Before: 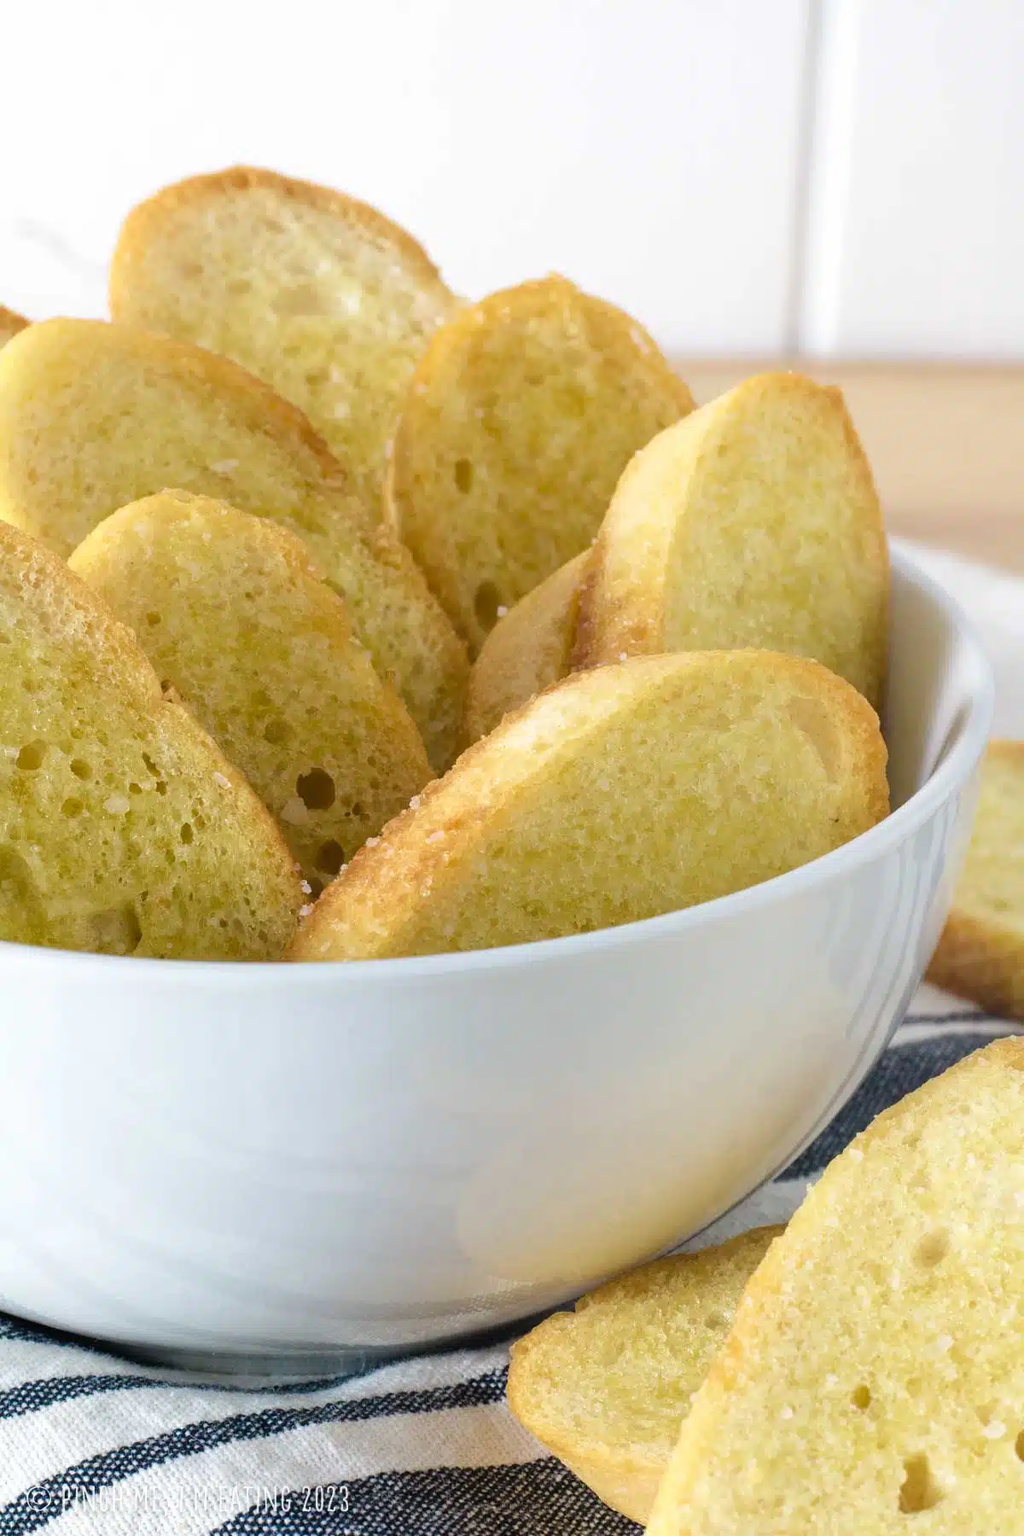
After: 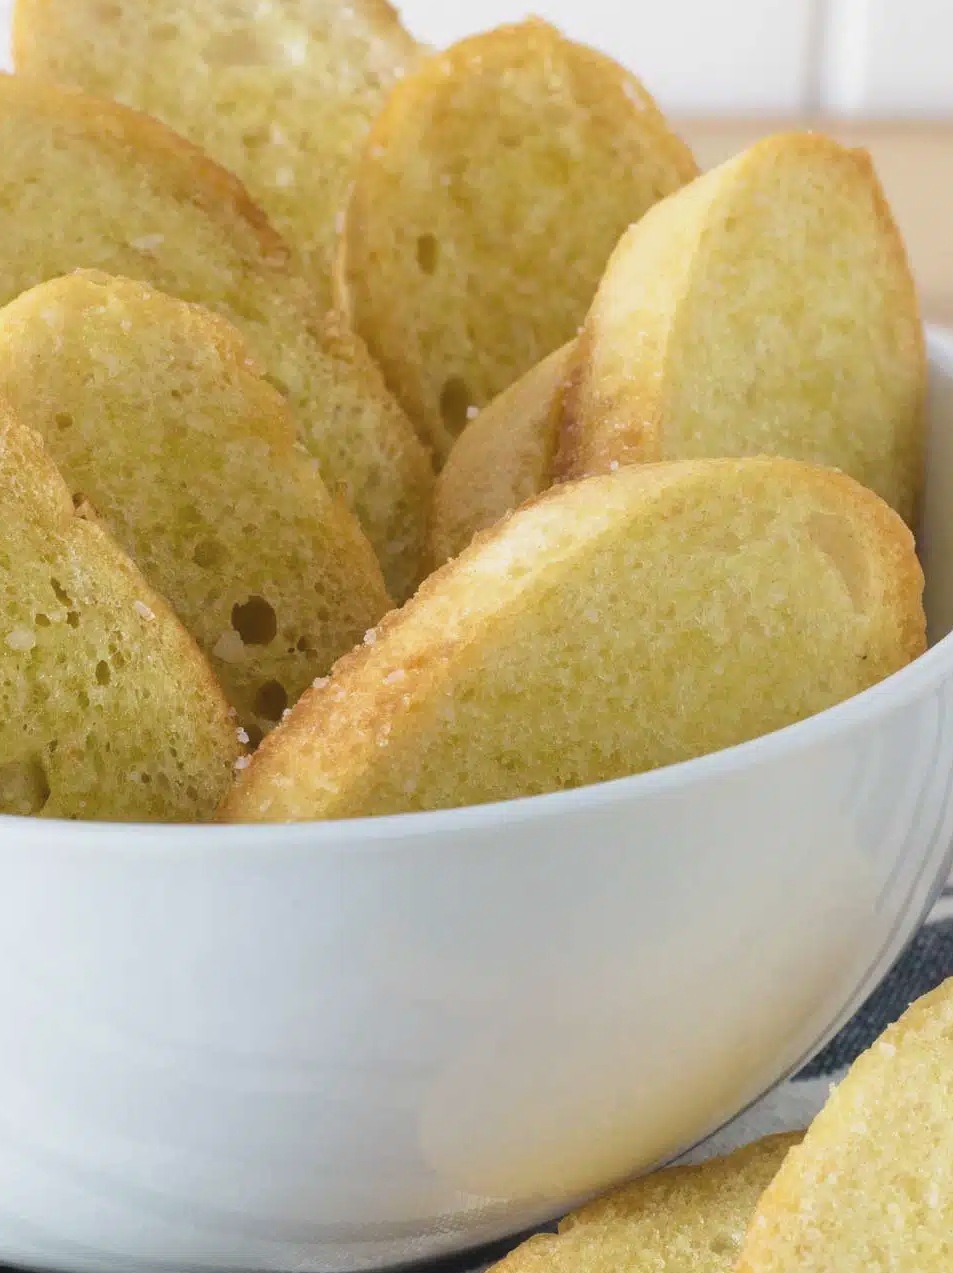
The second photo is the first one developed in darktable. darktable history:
crop: left 9.712%, top 16.928%, right 10.845%, bottom 12.332%
contrast brightness saturation: contrast -0.1, saturation -0.1
